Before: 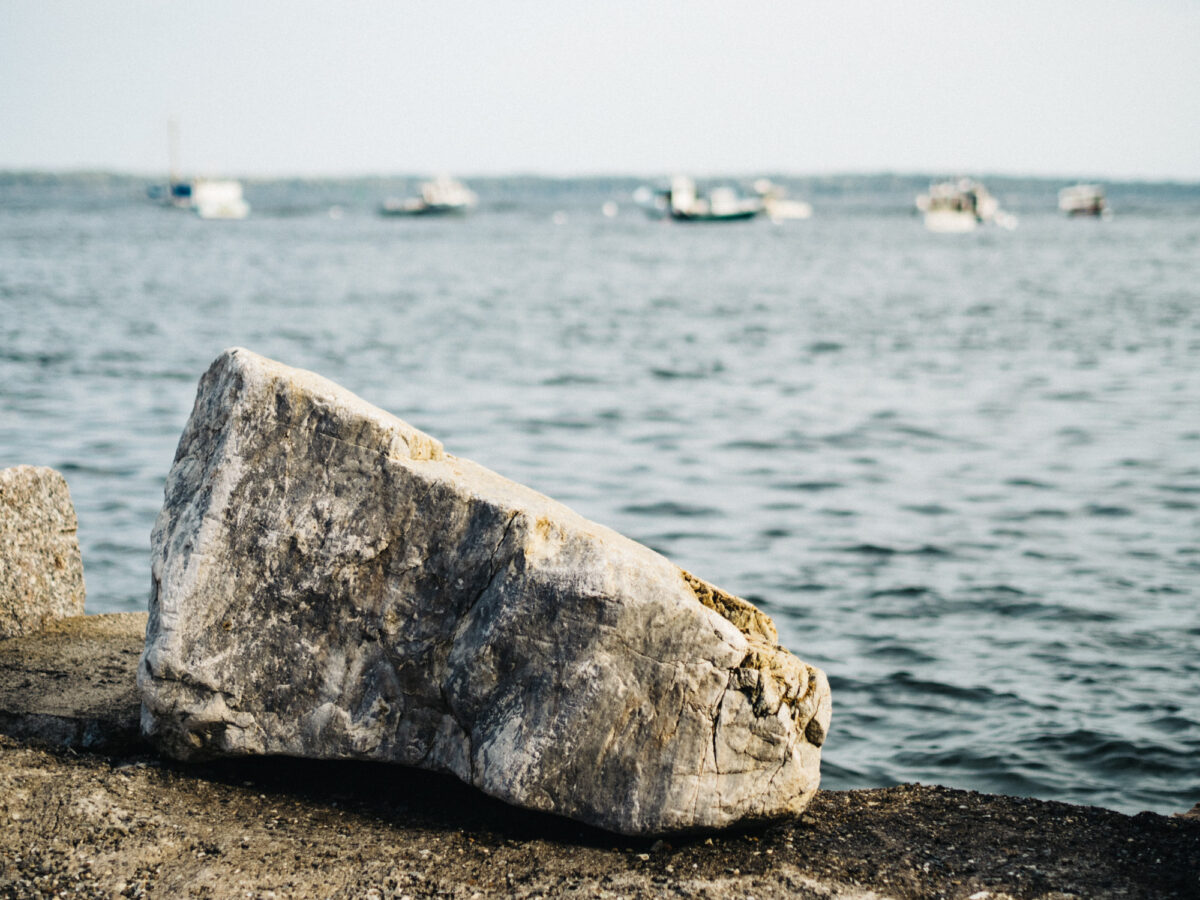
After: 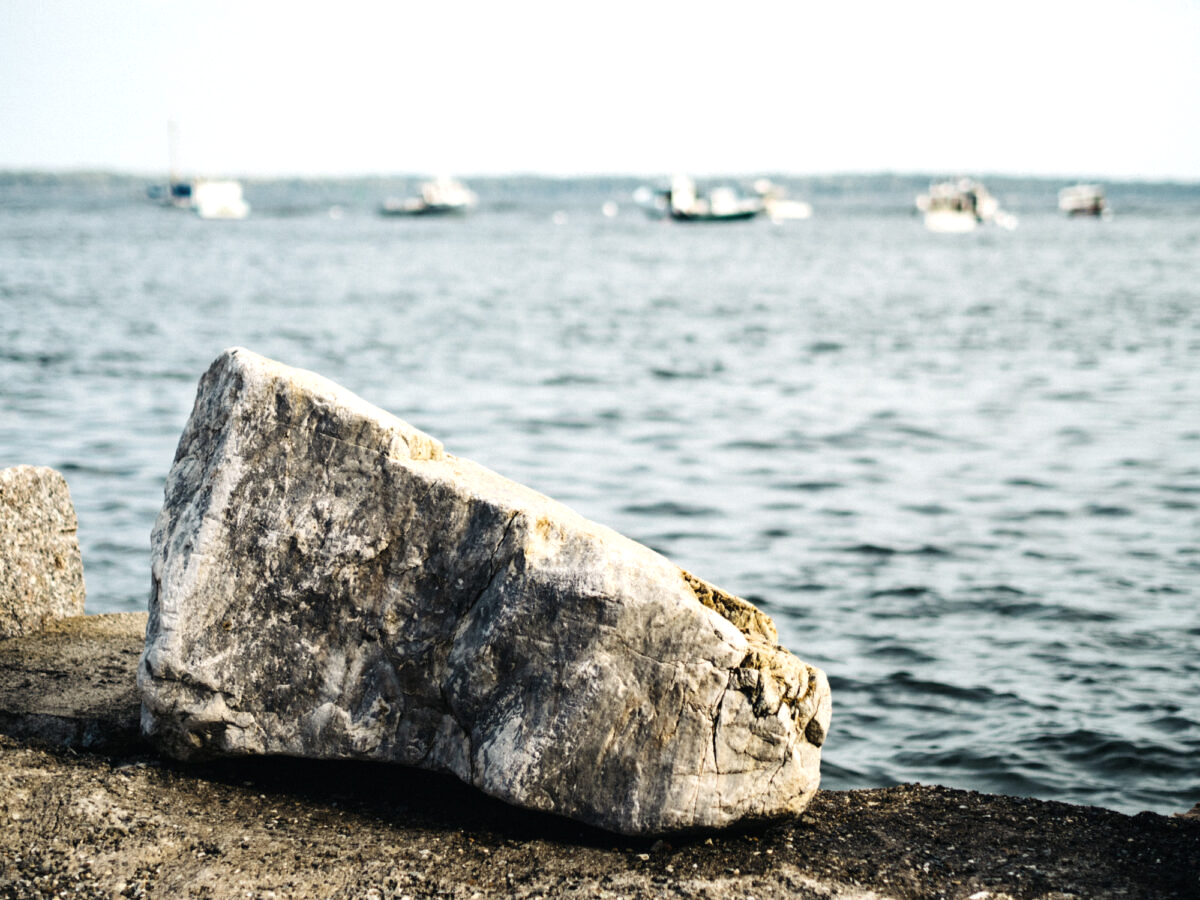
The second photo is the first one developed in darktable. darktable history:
contrast brightness saturation: saturation -0.17
color balance: output saturation 110%
tone equalizer: -8 EV -0.417 EV, -7 EV -0.389 EV, -6 EV -0.333 EV, -5 EV -0.222 EV, -3 EV 0.222 EV, -2 EV 0.333 EV, -1 EV 0.389 EV, +0 EV 0.417 EV, edges refinement/feathering 500, mask exposure compensation -1.57 EV, preserve details no
